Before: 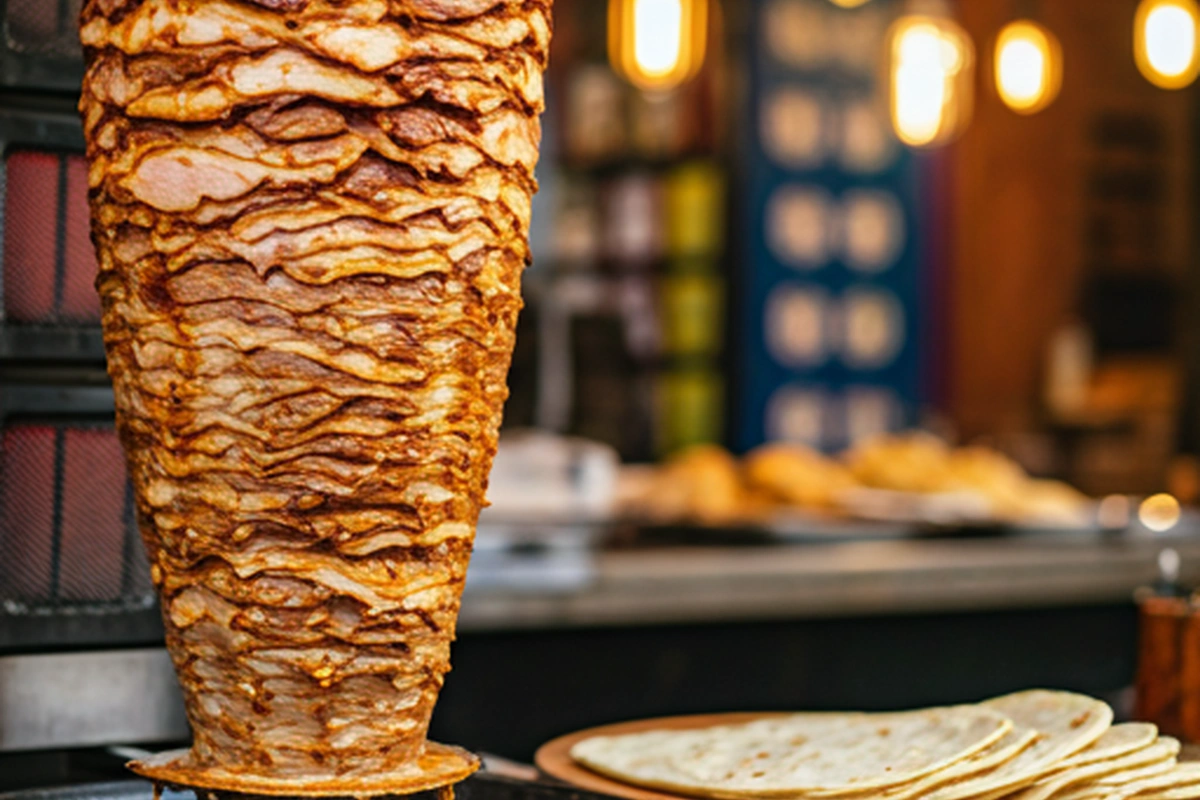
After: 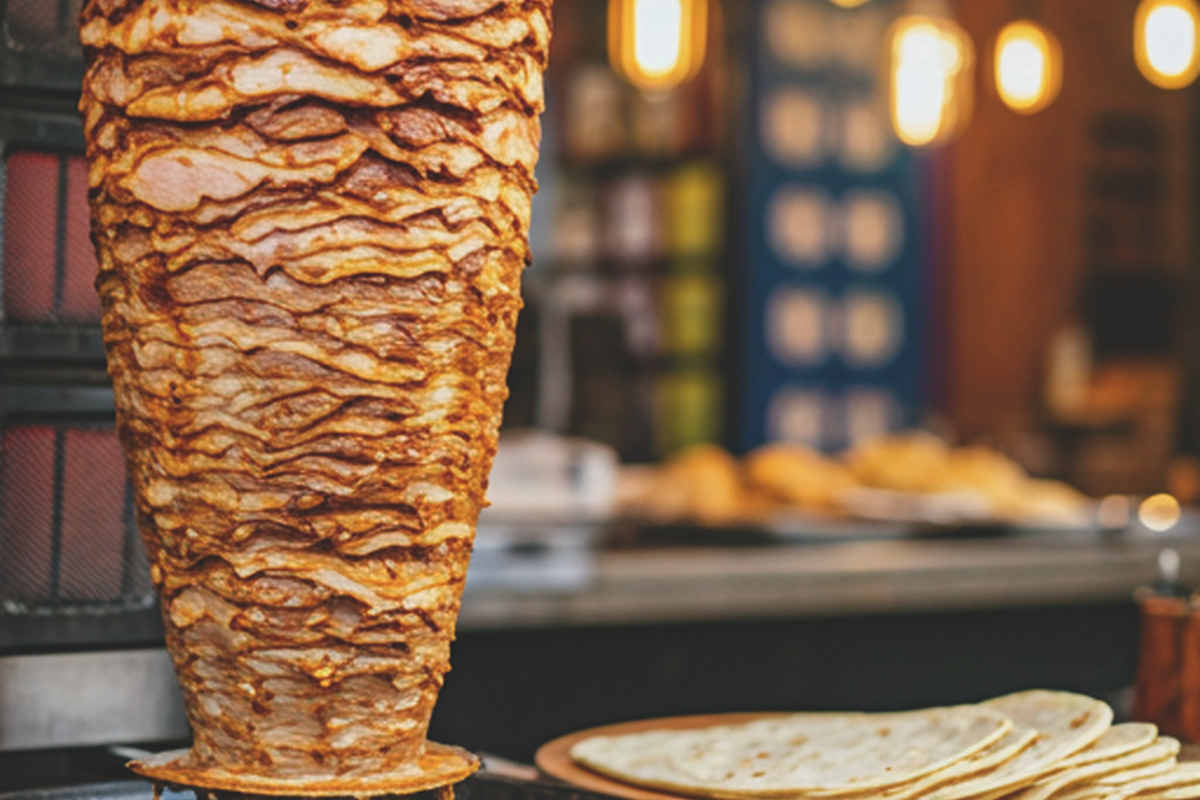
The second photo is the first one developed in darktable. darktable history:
base curve: exposure shift 0, preserve colors none
color balance: lift [1.01, 1, 1, 1], gamma [1.097, 1, 1, 1], gain [0.85, 1, 1, 1]
